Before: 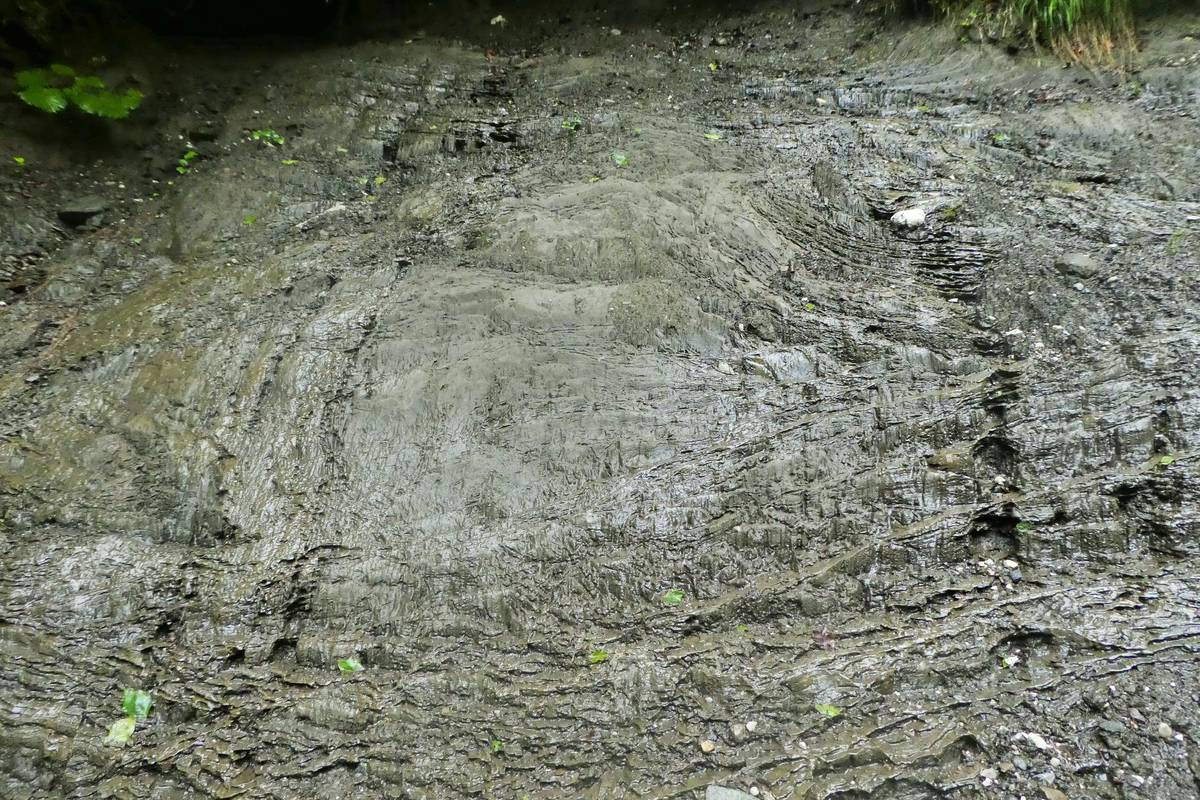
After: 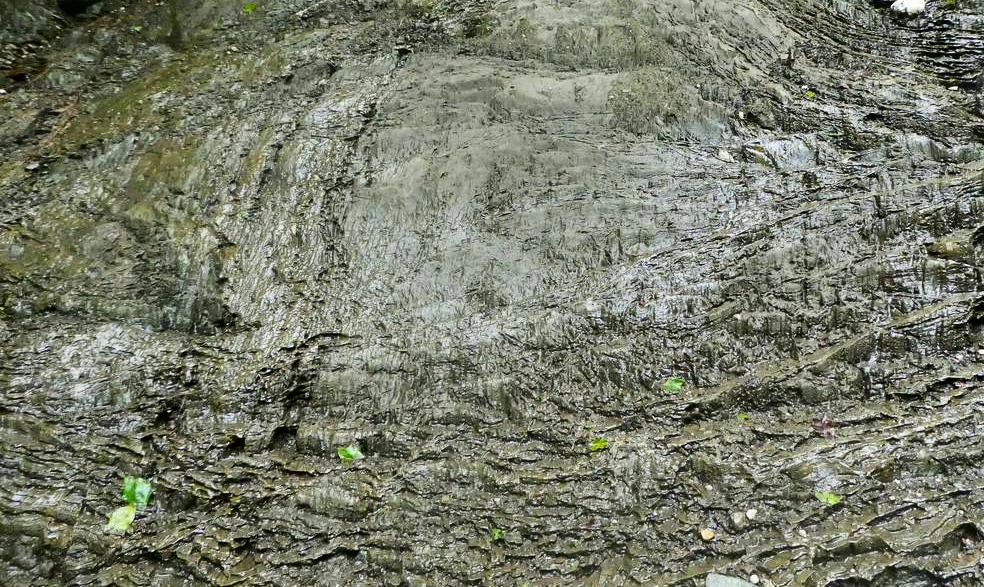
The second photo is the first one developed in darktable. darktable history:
crop: top 26.564%, right 17.939%
contrast brightness saturation: contrast 0.192, brightness -0.101, saturation 0.213
